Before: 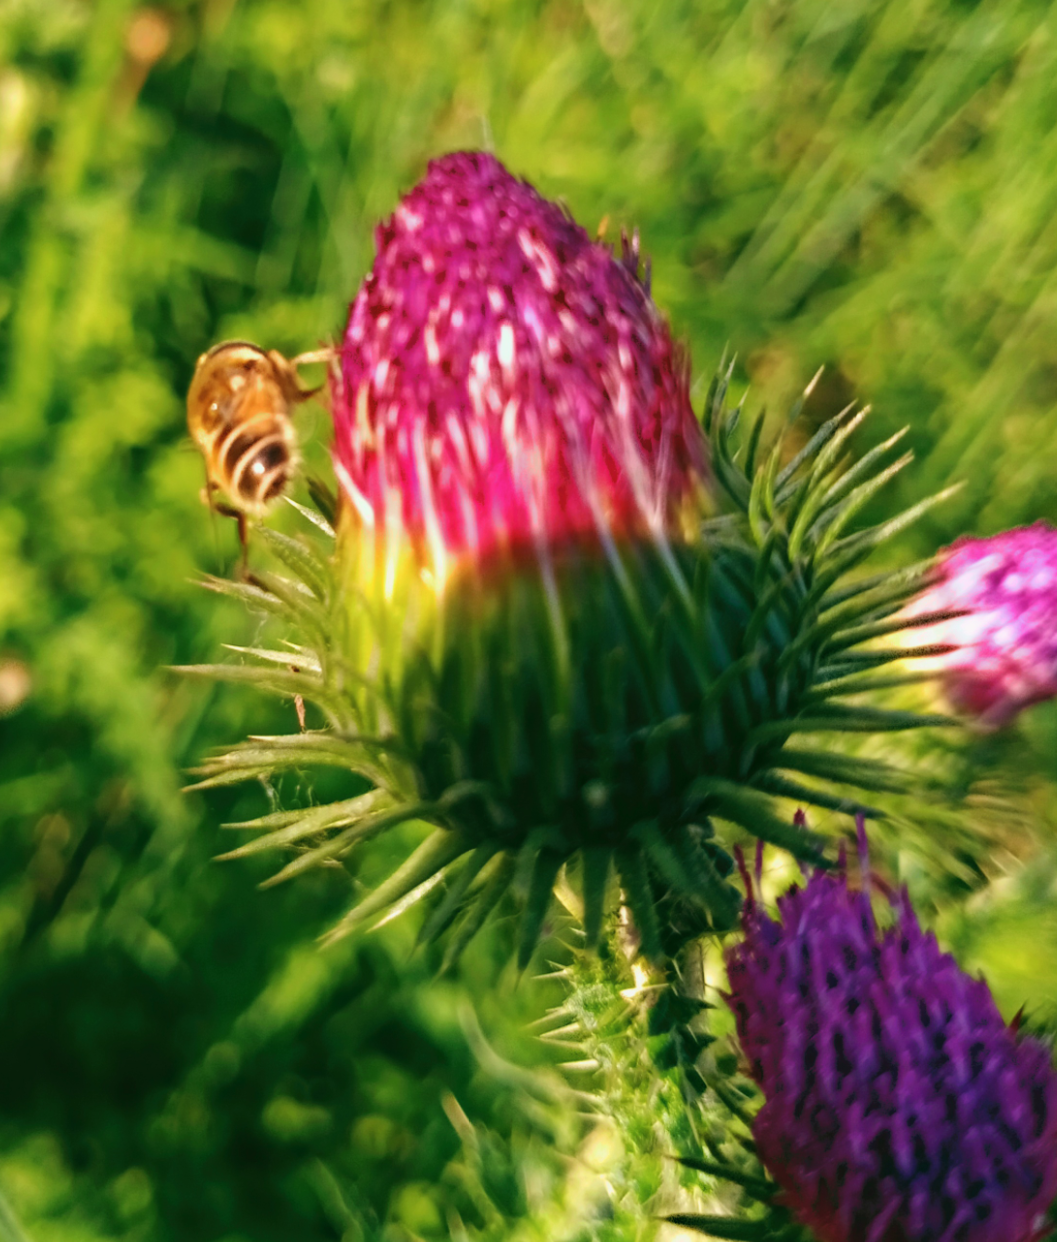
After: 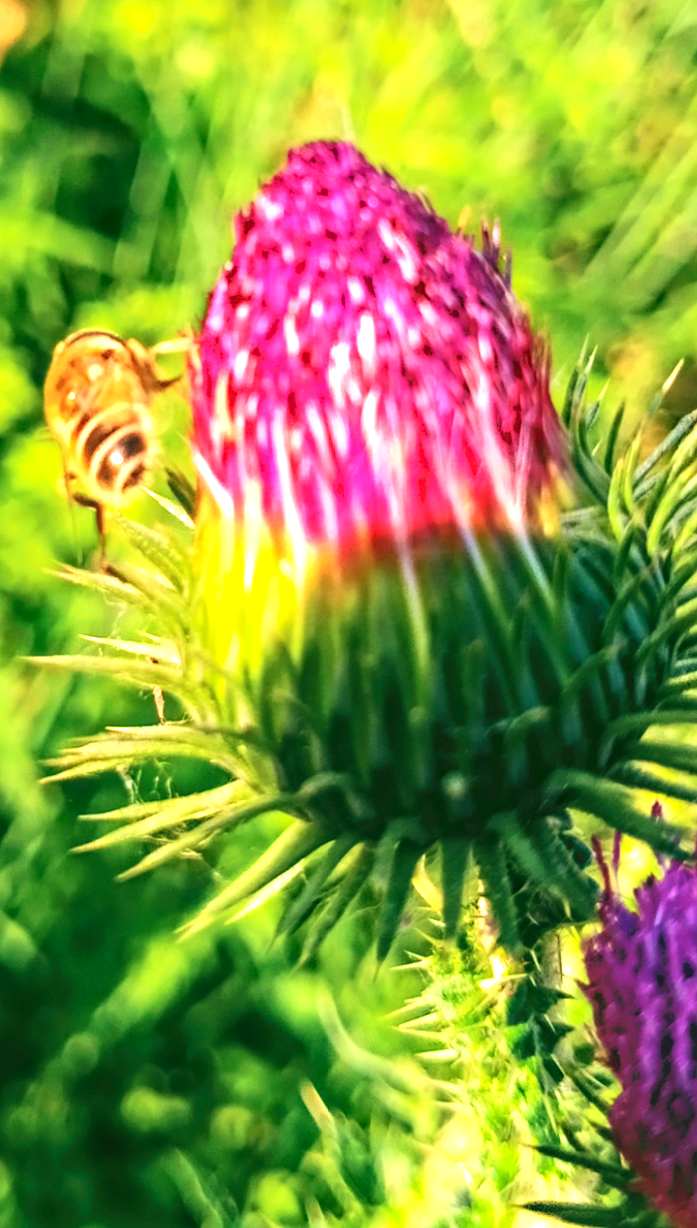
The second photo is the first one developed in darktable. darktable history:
local contrast: detail 130%
rotate and perspective: rotation 0.174°, lens shift (vertical) 0.013, lens shift (horizontal) 0.019, shear 0.001, automatic cropping original format, crop left 0.007, crop right 0.991, crop top 0.016, crop bottom 0.997
crop and rotate: left 13.409%, right 19.924%
tone equalizer: on, module defaults
contrast brightness saturation: contrast 0.2, brightness 0.15, saturation 0.14
sharpen: amount 0.2
exposure: black level correction 0, exposure 0.9 EV, compensate exposure bias true, compensate highlight preservation false
